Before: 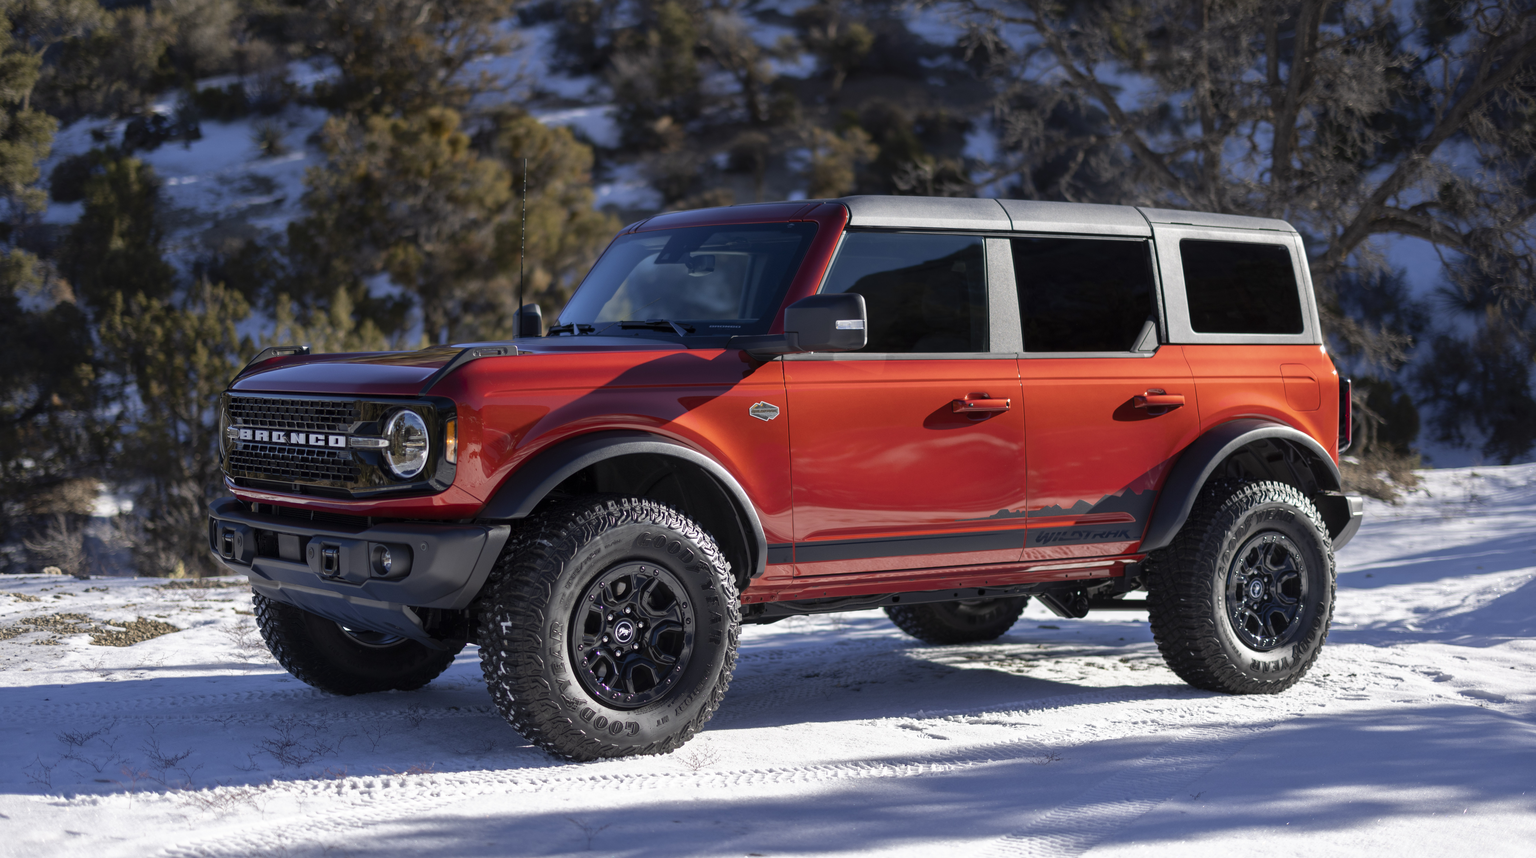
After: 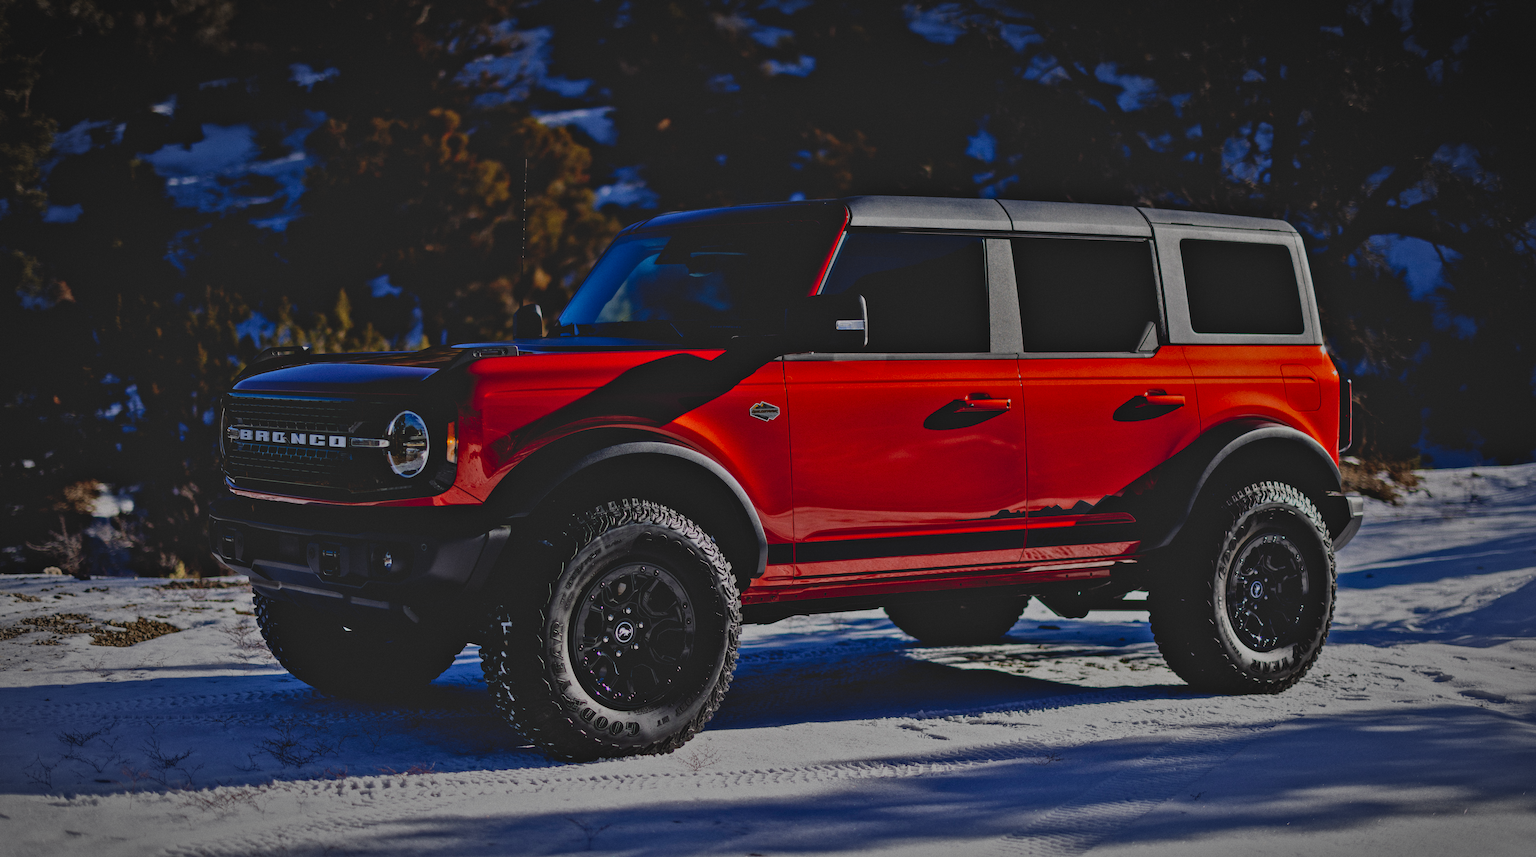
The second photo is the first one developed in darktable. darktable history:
grain: coarseness 0.09 ISO
filmic rgb: black relative exposure -6.3 EV, white relative exposure 2.8 EV, threshold 3 EV, target black luminance 0%, hardness 4.6, latitude 67.35%, contrast 1.292, shadows ↔ highlights balance -3.5%, preserve chrominance no, color science v4 (2020), contrast in shadows soft, enable highlight reconstruction true
local contrast: mode bilateral grid, contrast 20, coarseness 50, detail 141%, midtone range 0.2
exposure: exposure -1.468 EV, compensate highlight preservation false
shadows and highlights: shadows 43.71, white point adjustment -1.46, soften with gaussian
graduated density: rotation -0.352°, offset 57.64
contrast brightness saturation: contrast -0.19, saturation 0.19
vignetting: automatic ratio true
